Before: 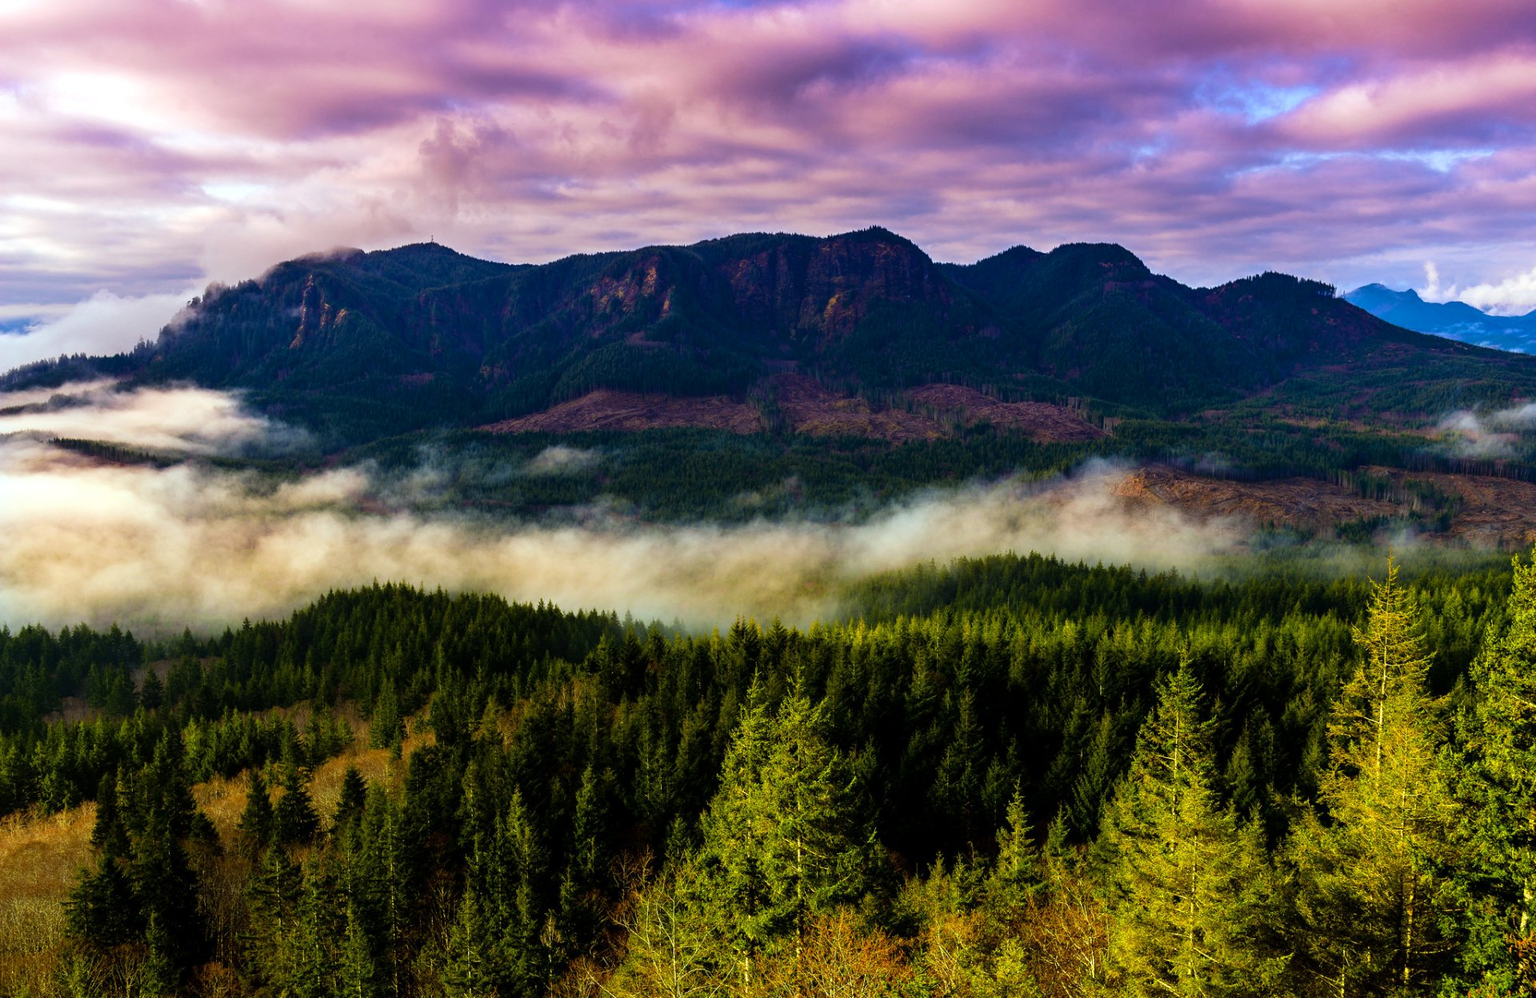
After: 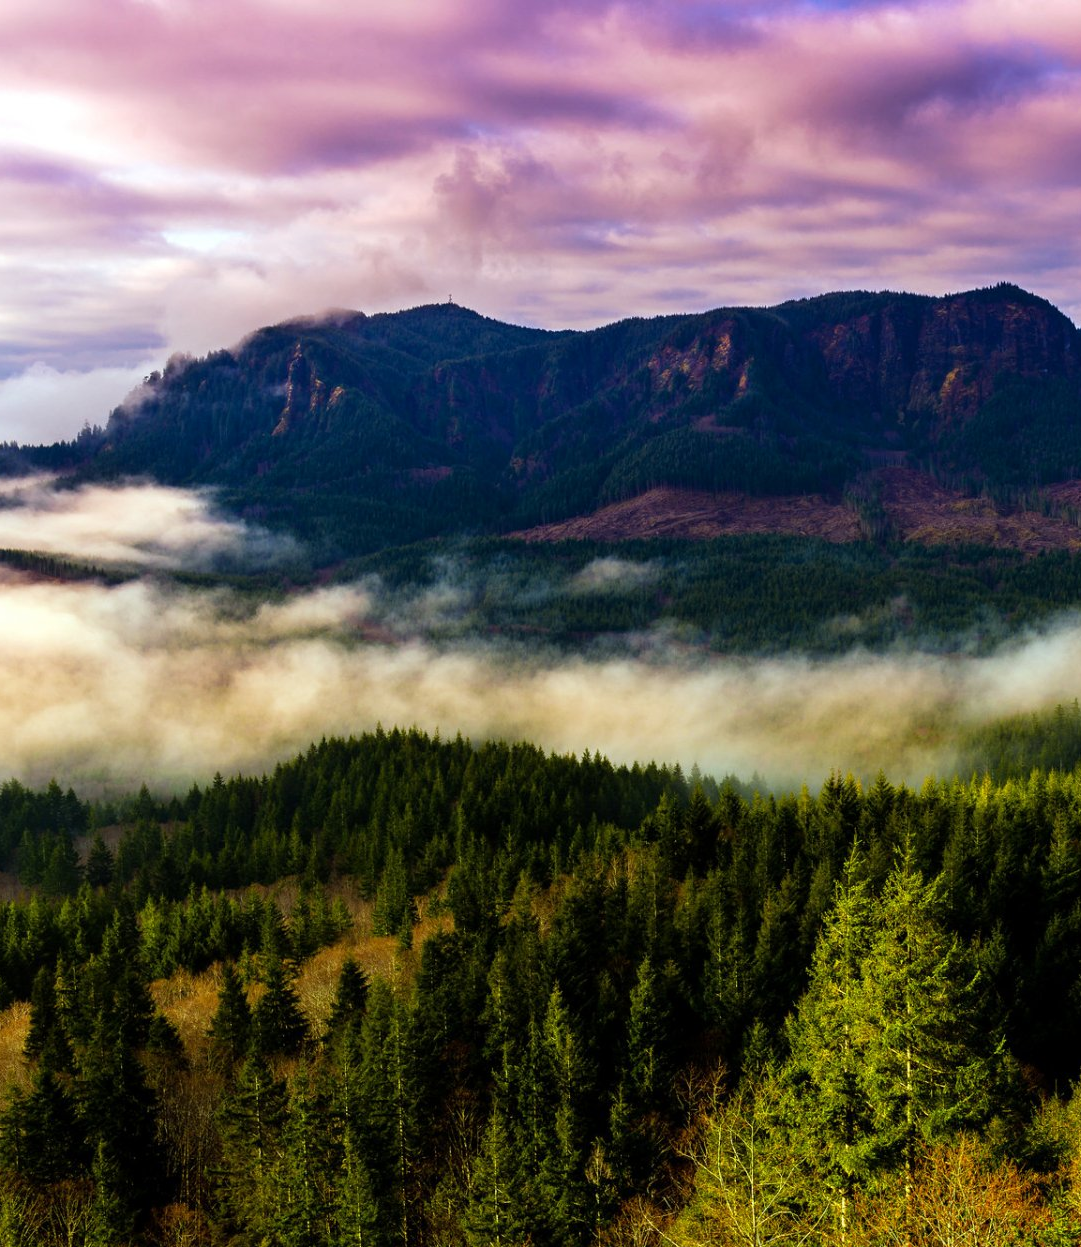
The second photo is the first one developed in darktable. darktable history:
crop: left 4.736%, right 38.947%
